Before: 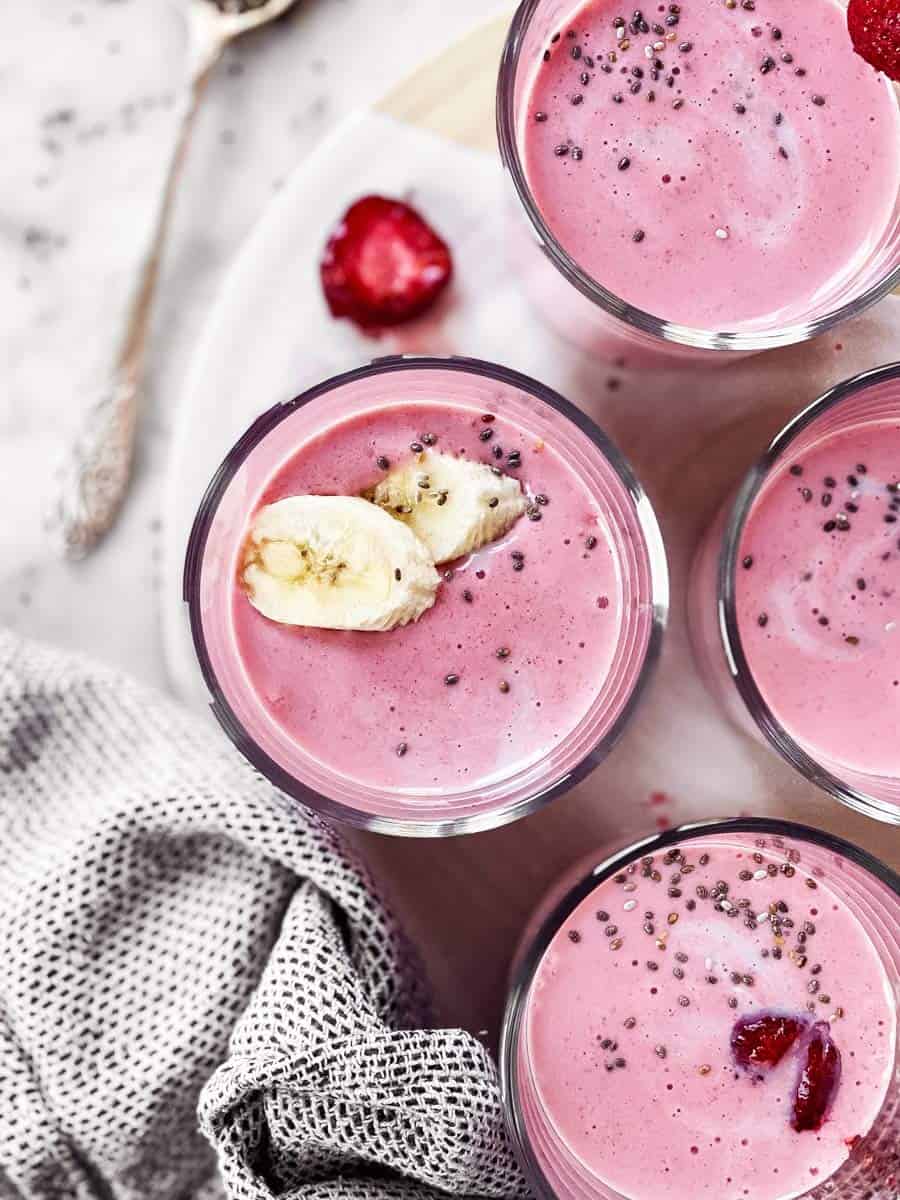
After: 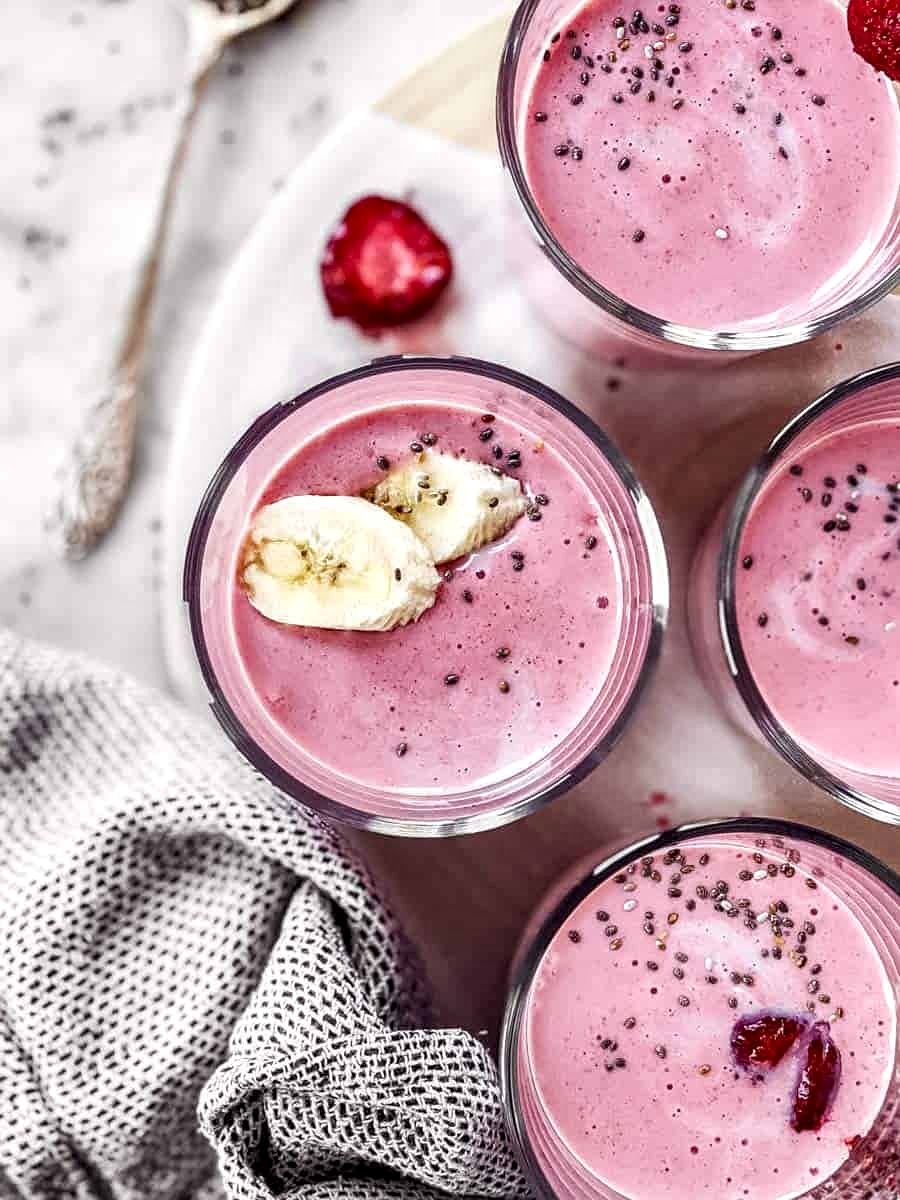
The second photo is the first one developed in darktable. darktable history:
sharpen: amount 0.214
local contrast: detail 140%
